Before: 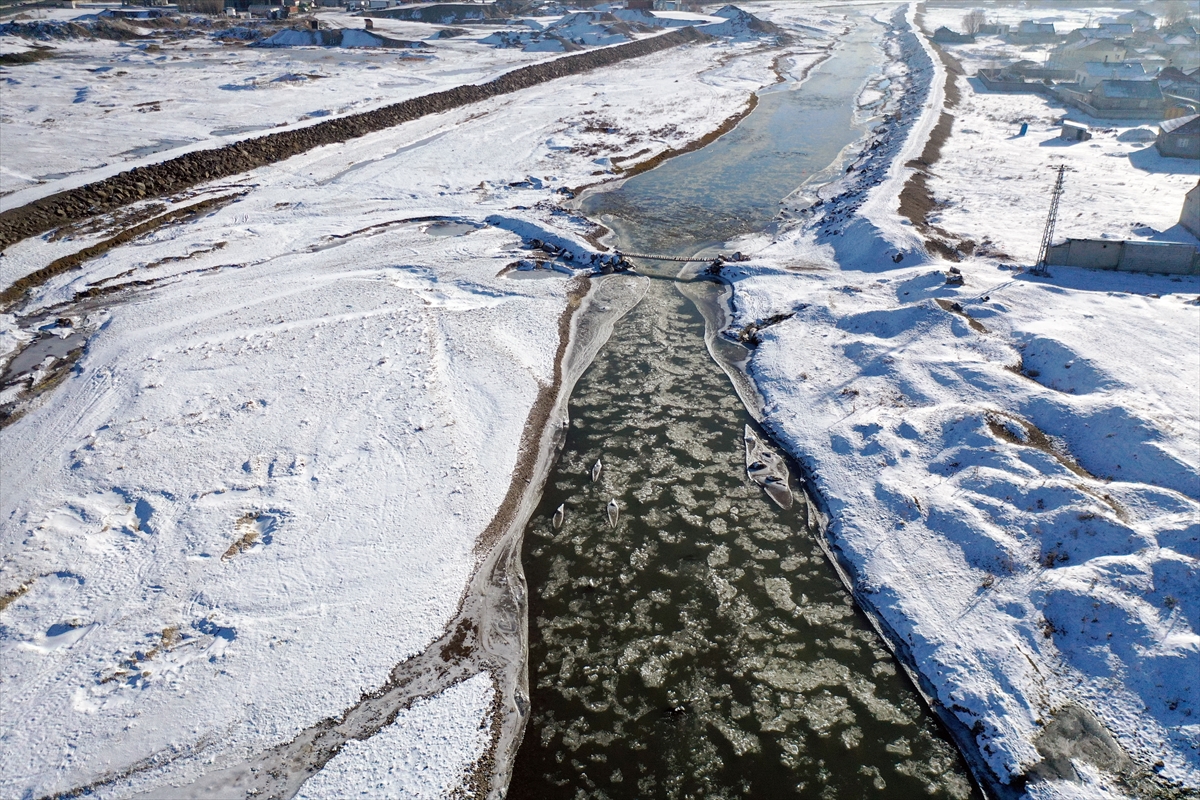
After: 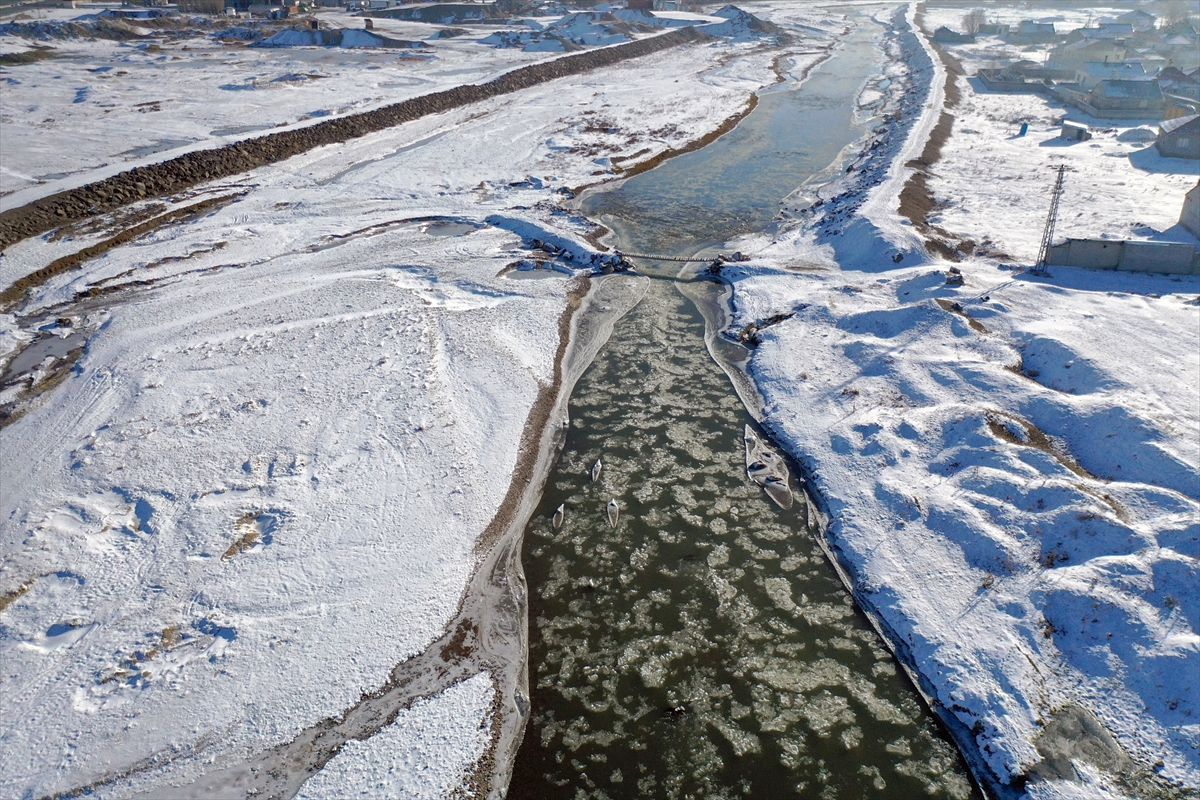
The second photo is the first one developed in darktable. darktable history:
vignetting: fall-off start 100%, brightness 0.05, saturation 0
shadows and highlights: on, module defaults
